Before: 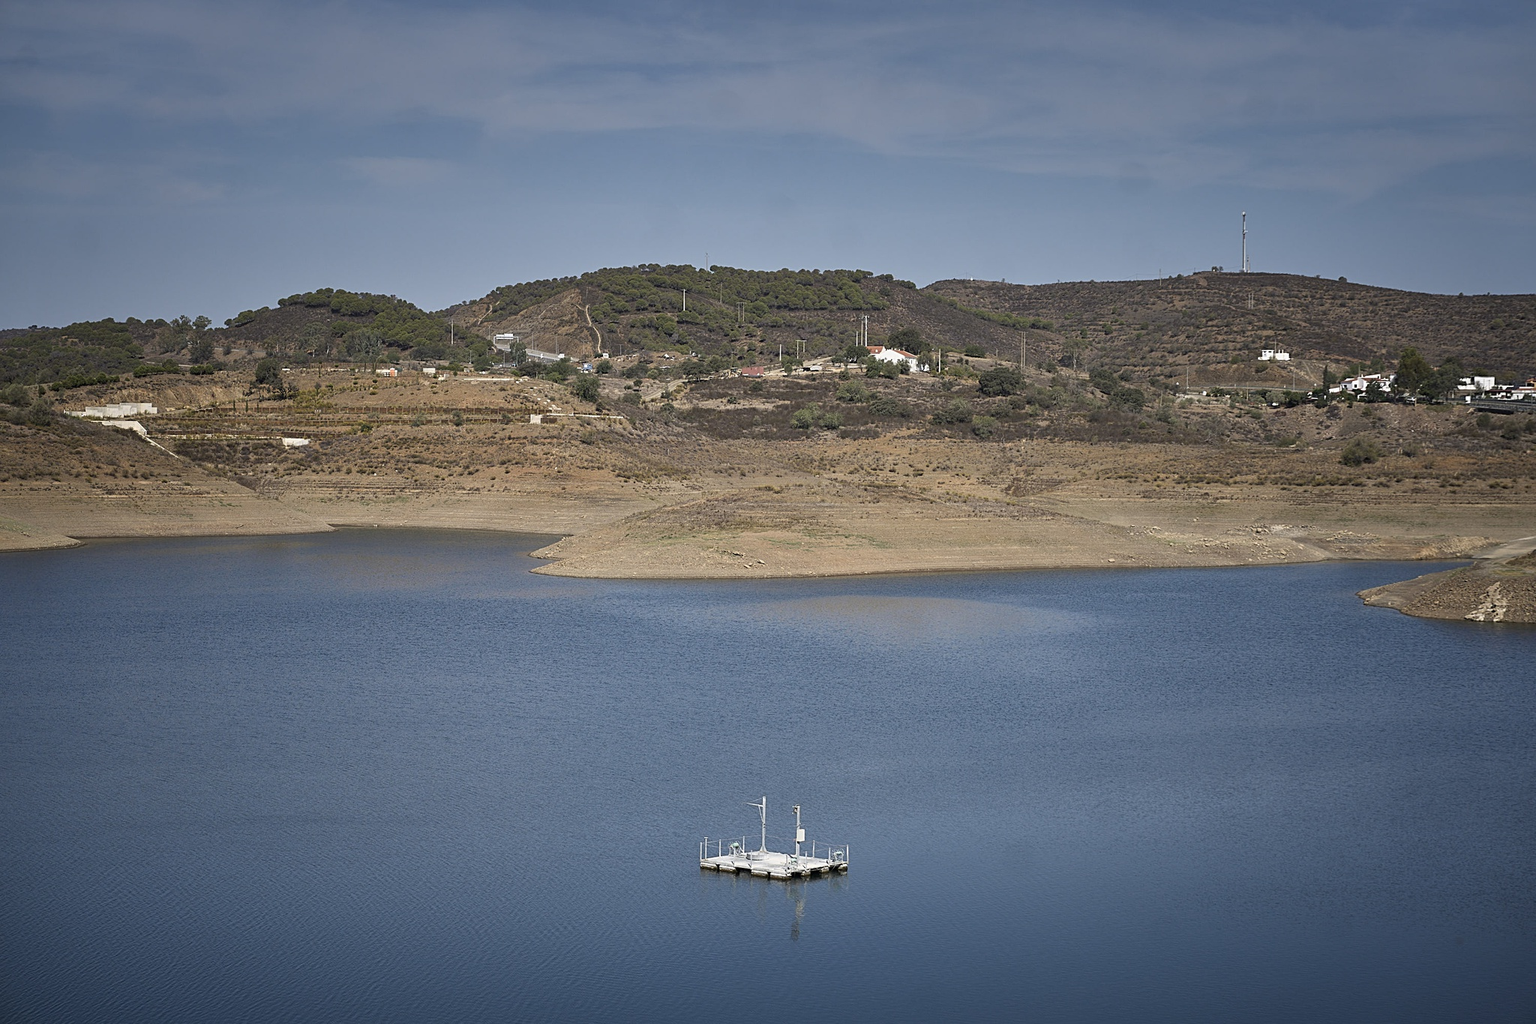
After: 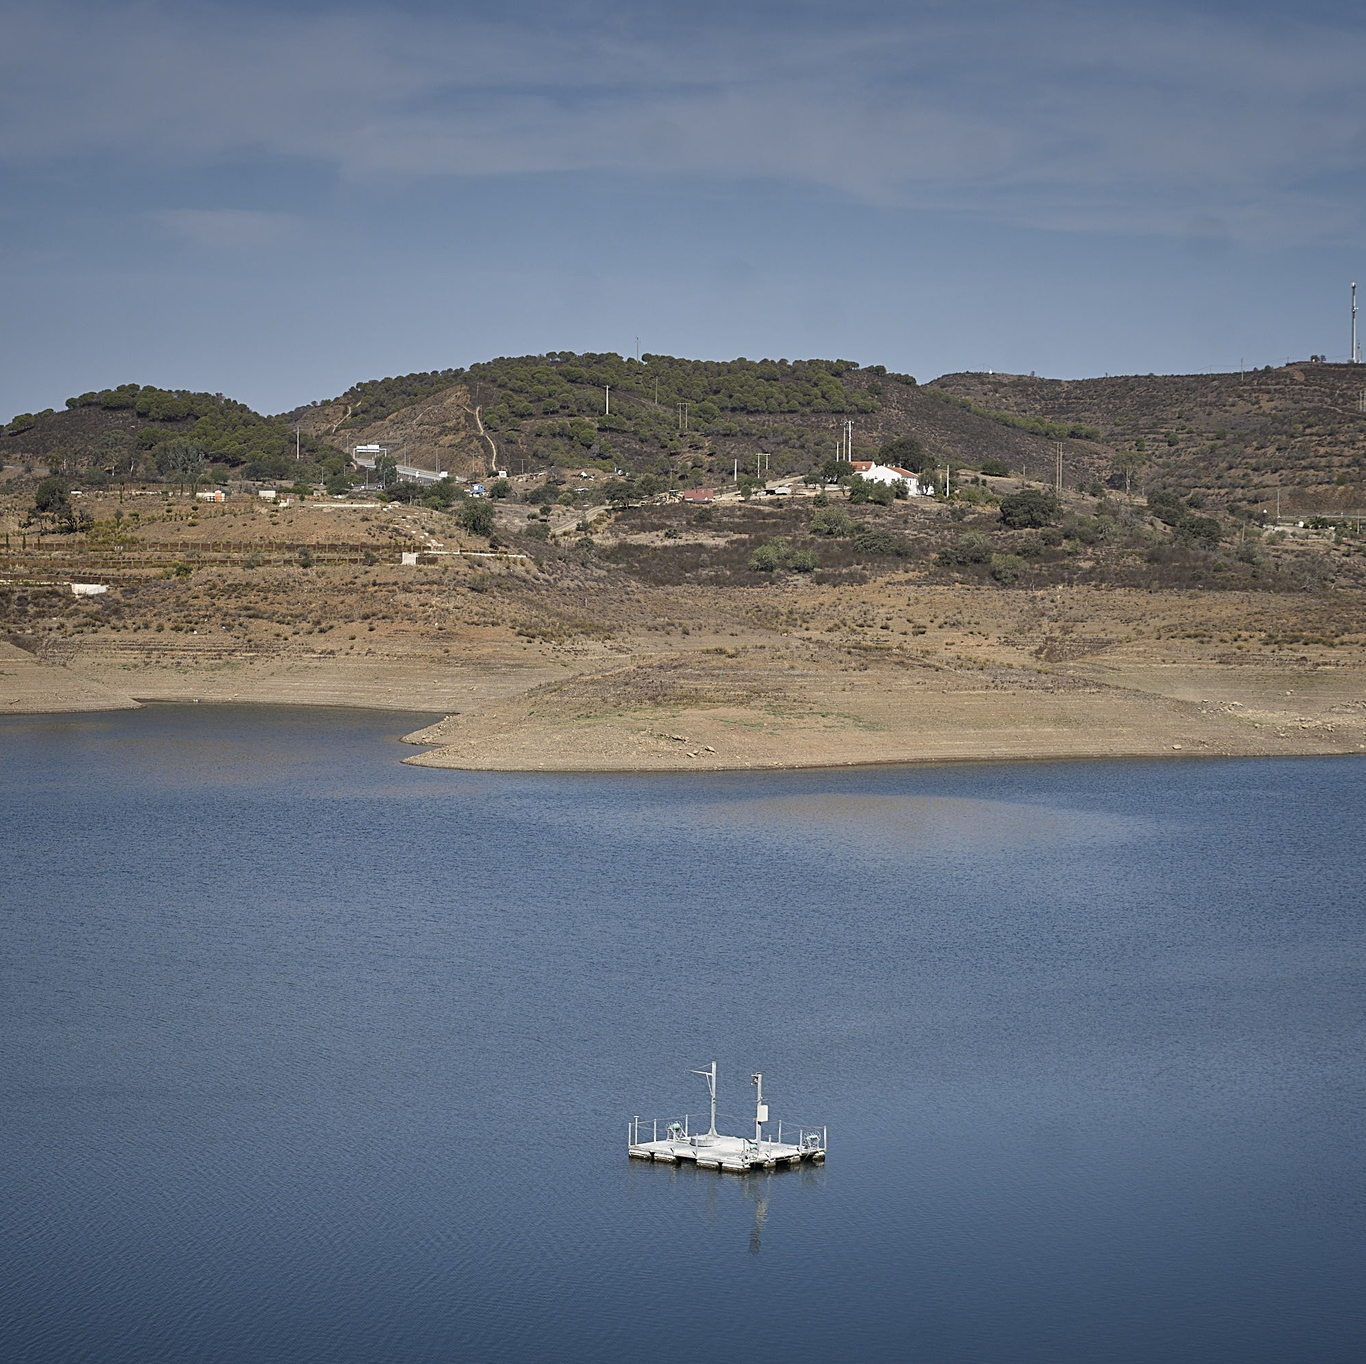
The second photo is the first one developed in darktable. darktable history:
crop and rotate: left 14.941%, right 18.342%
